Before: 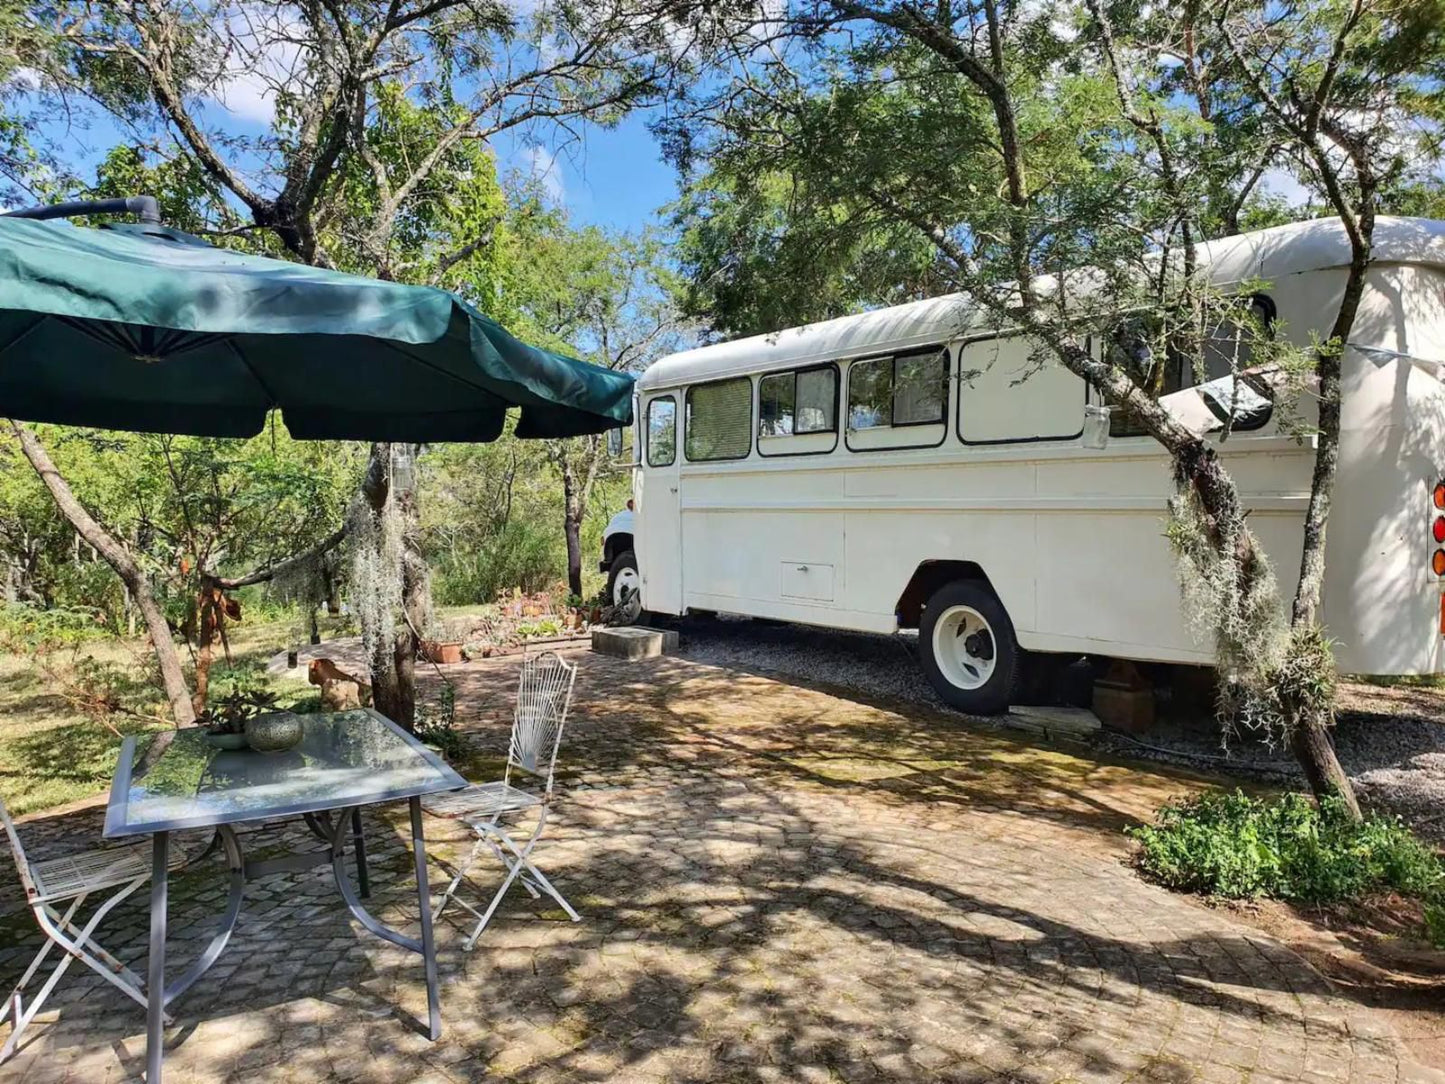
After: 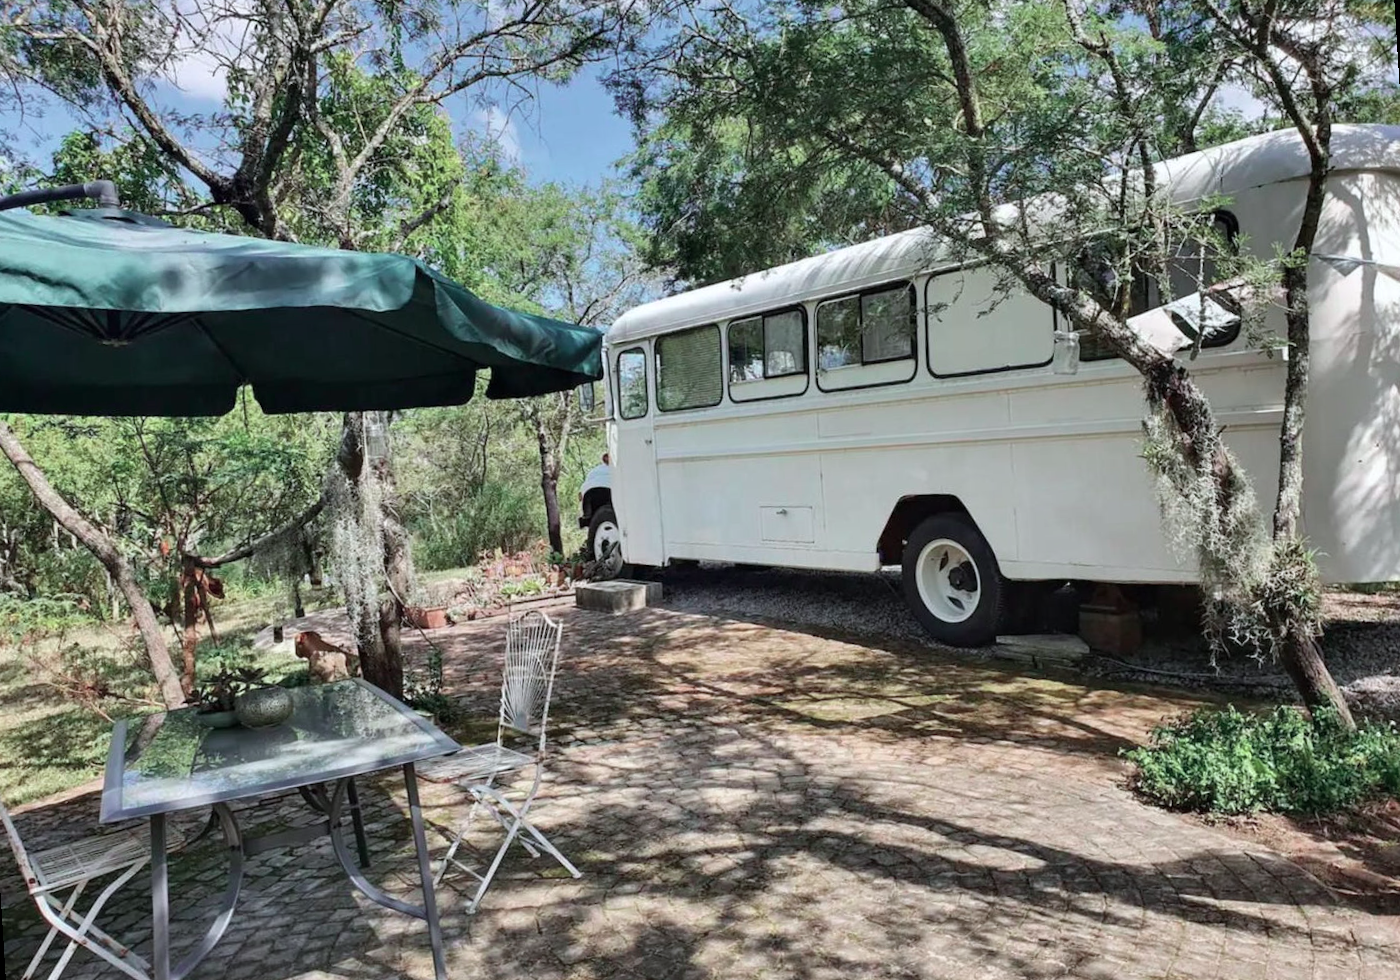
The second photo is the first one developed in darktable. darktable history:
rotate and perspective: rotation -3.52°, crop left 0.036, crop right 0.964, crop top 0.081, crop bottom 0.919
white balance: red 0.976, blue 1.04
color contrast: blue-yellow contrast 0.62
